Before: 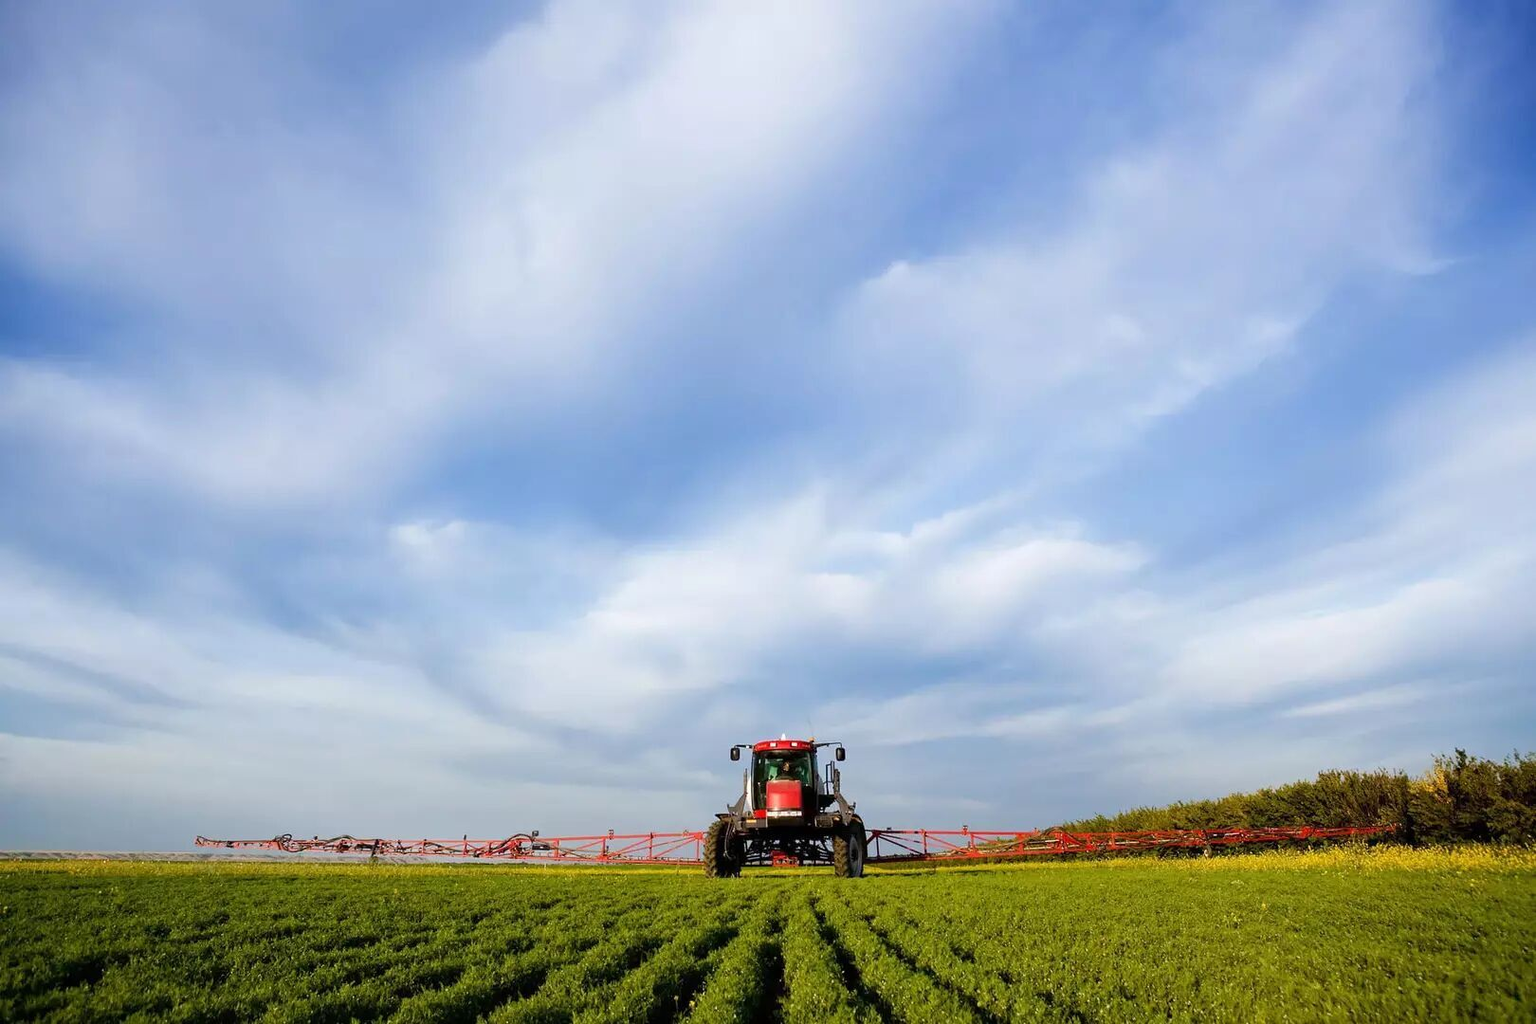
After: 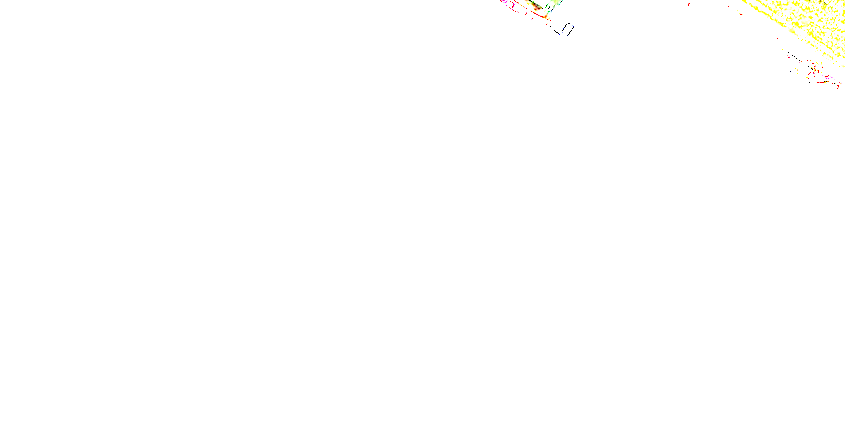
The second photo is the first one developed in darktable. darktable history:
exposure: exposure 7.931 EV, compensate highlight preservation false
local contrast: highlights 107%, shadows 102%, detail 119%, midtone range 0.2
crop and rotate: angle 147.09°, left 9.21%, top 15.67%, right 4.445%, bottom 17.057%
